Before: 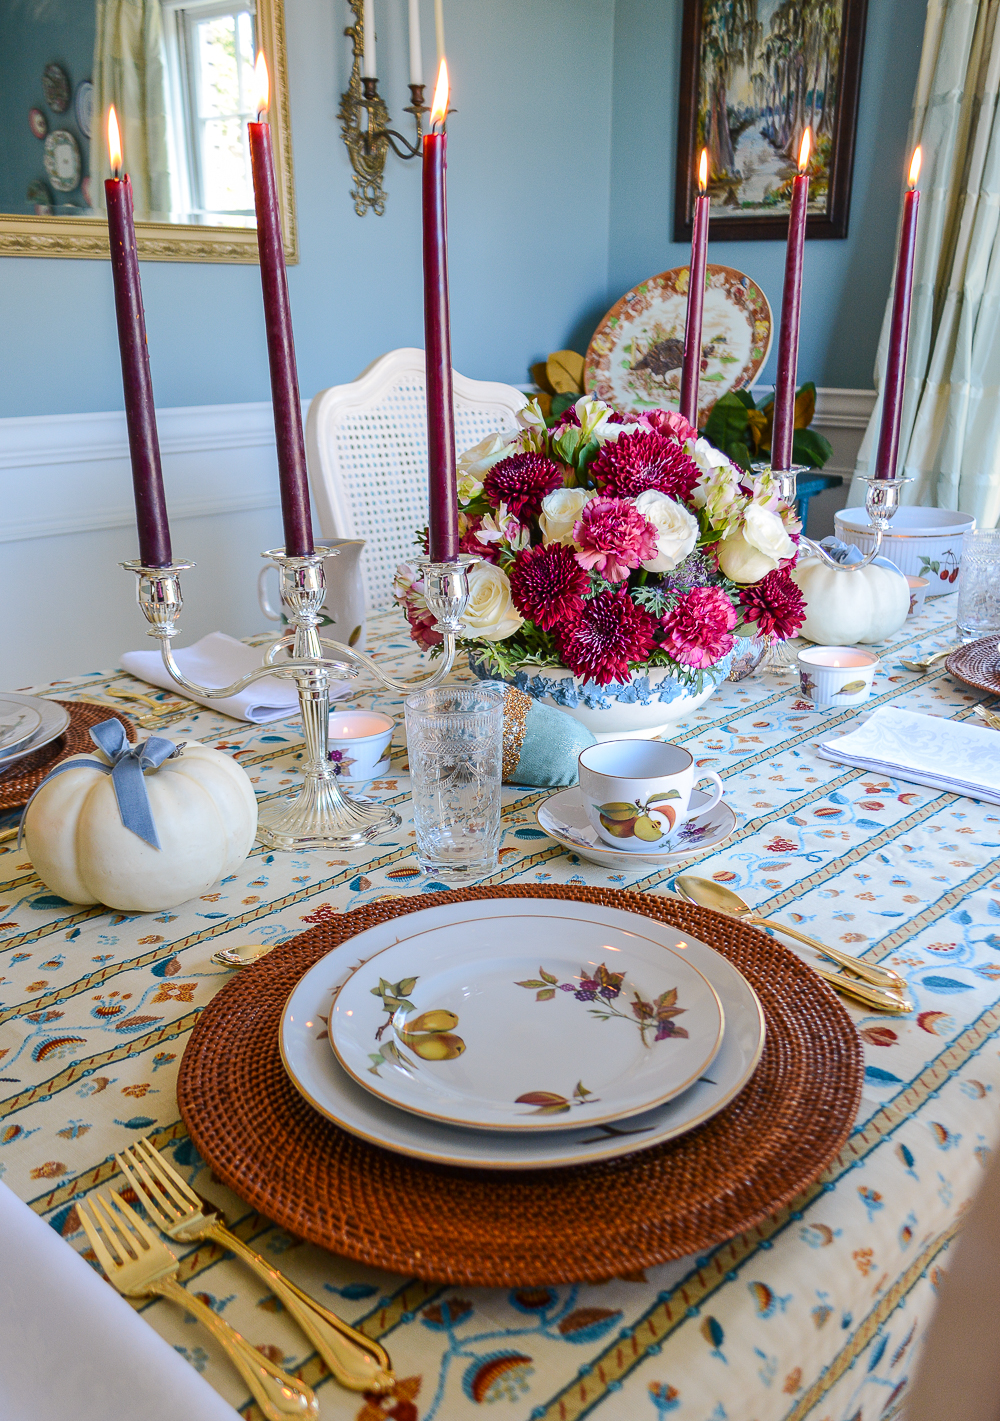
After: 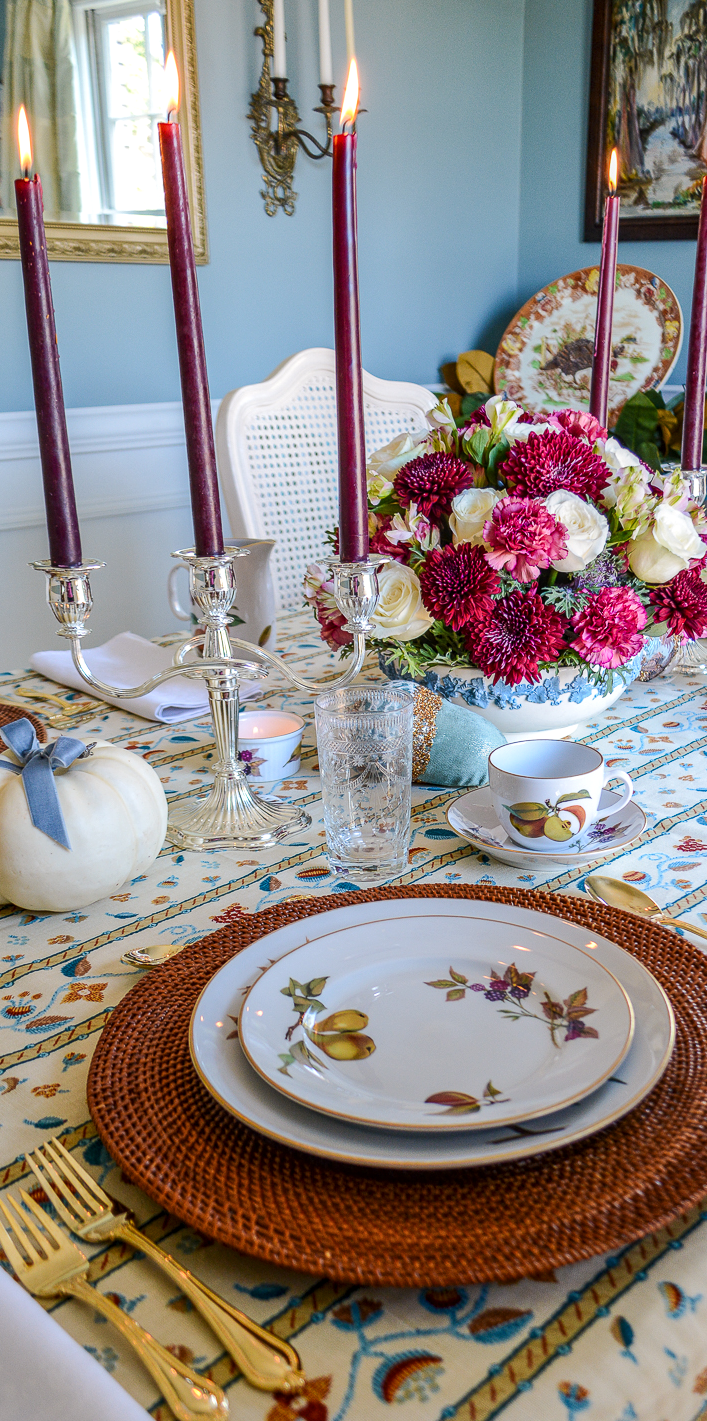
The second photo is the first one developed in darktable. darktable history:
local contrast: on, module defaults
crop and rotate: left 9.061%, right 20.142%
